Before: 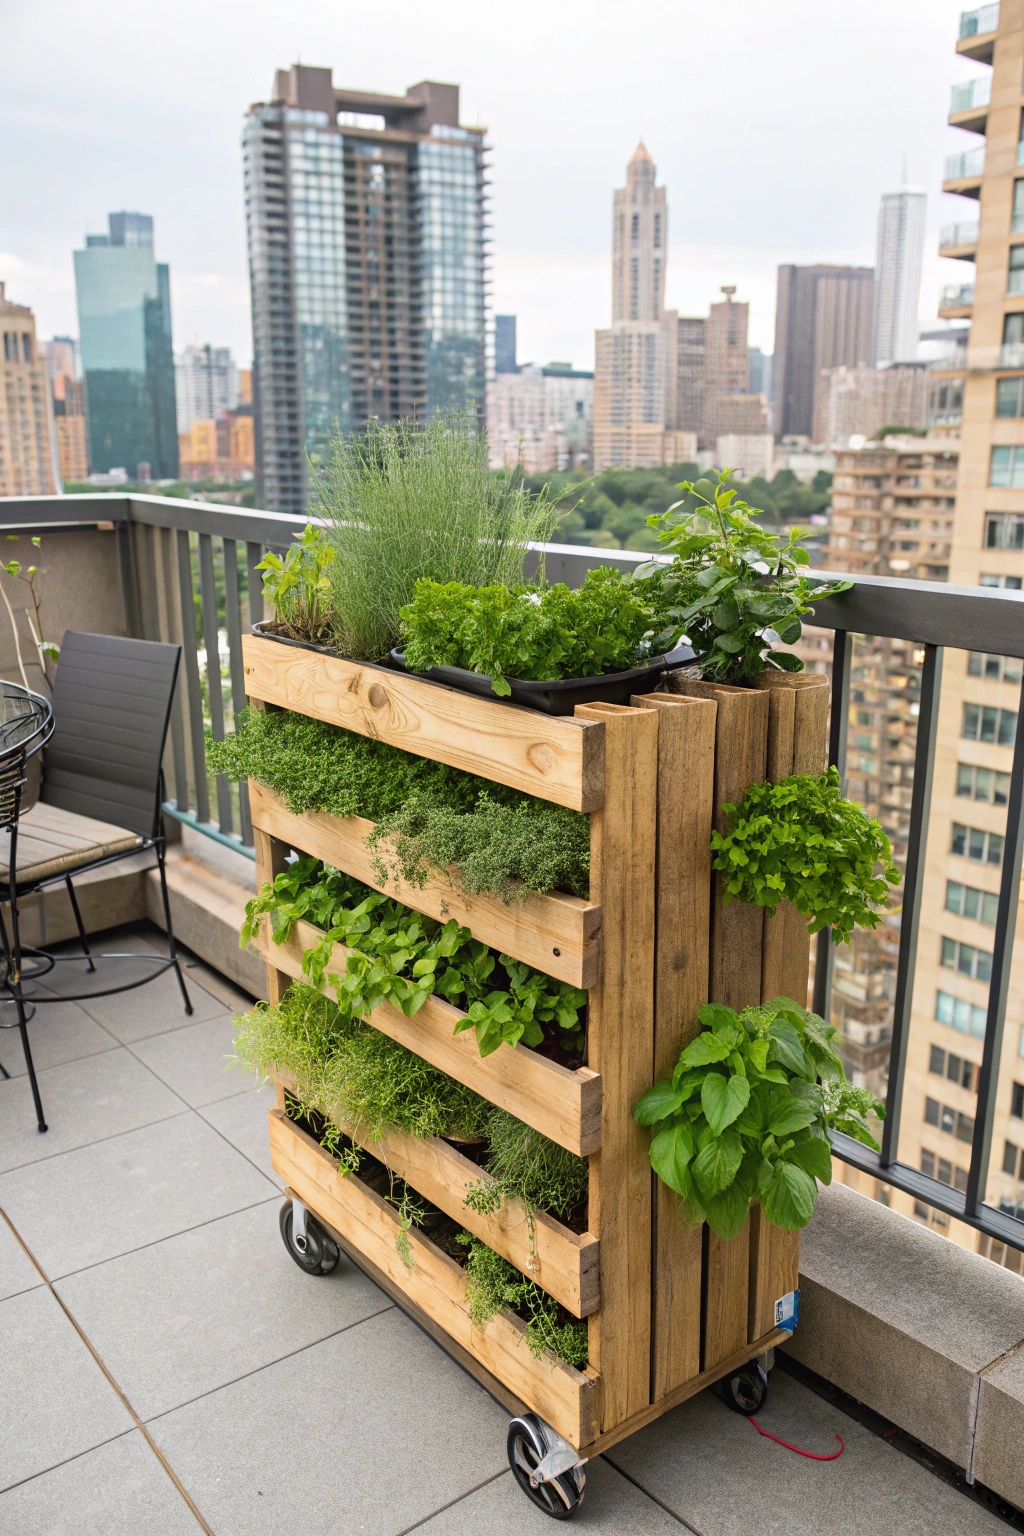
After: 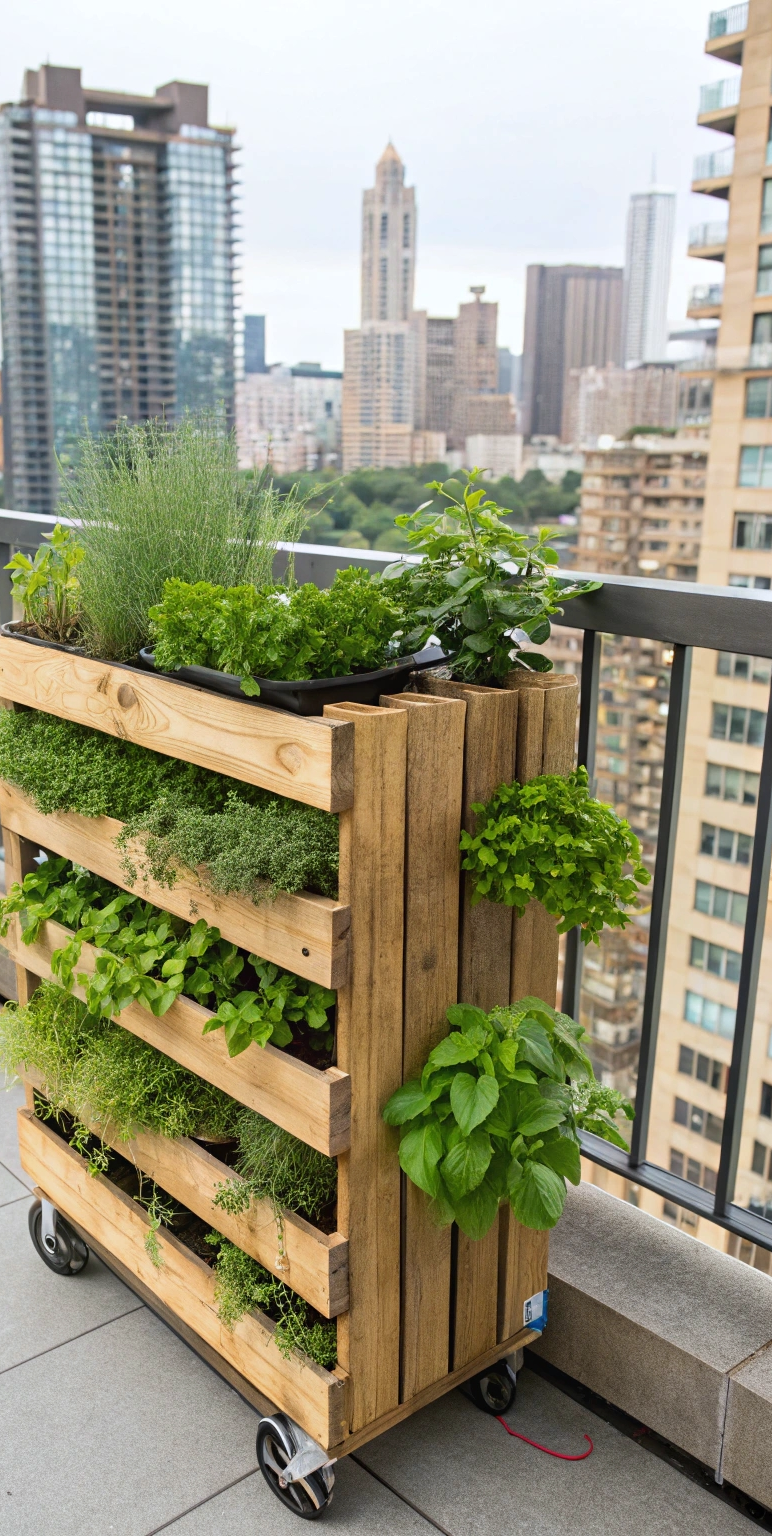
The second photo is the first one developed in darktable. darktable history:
crop and rotate: left 24.6%
white balance: red 0.982, blue 1.018
